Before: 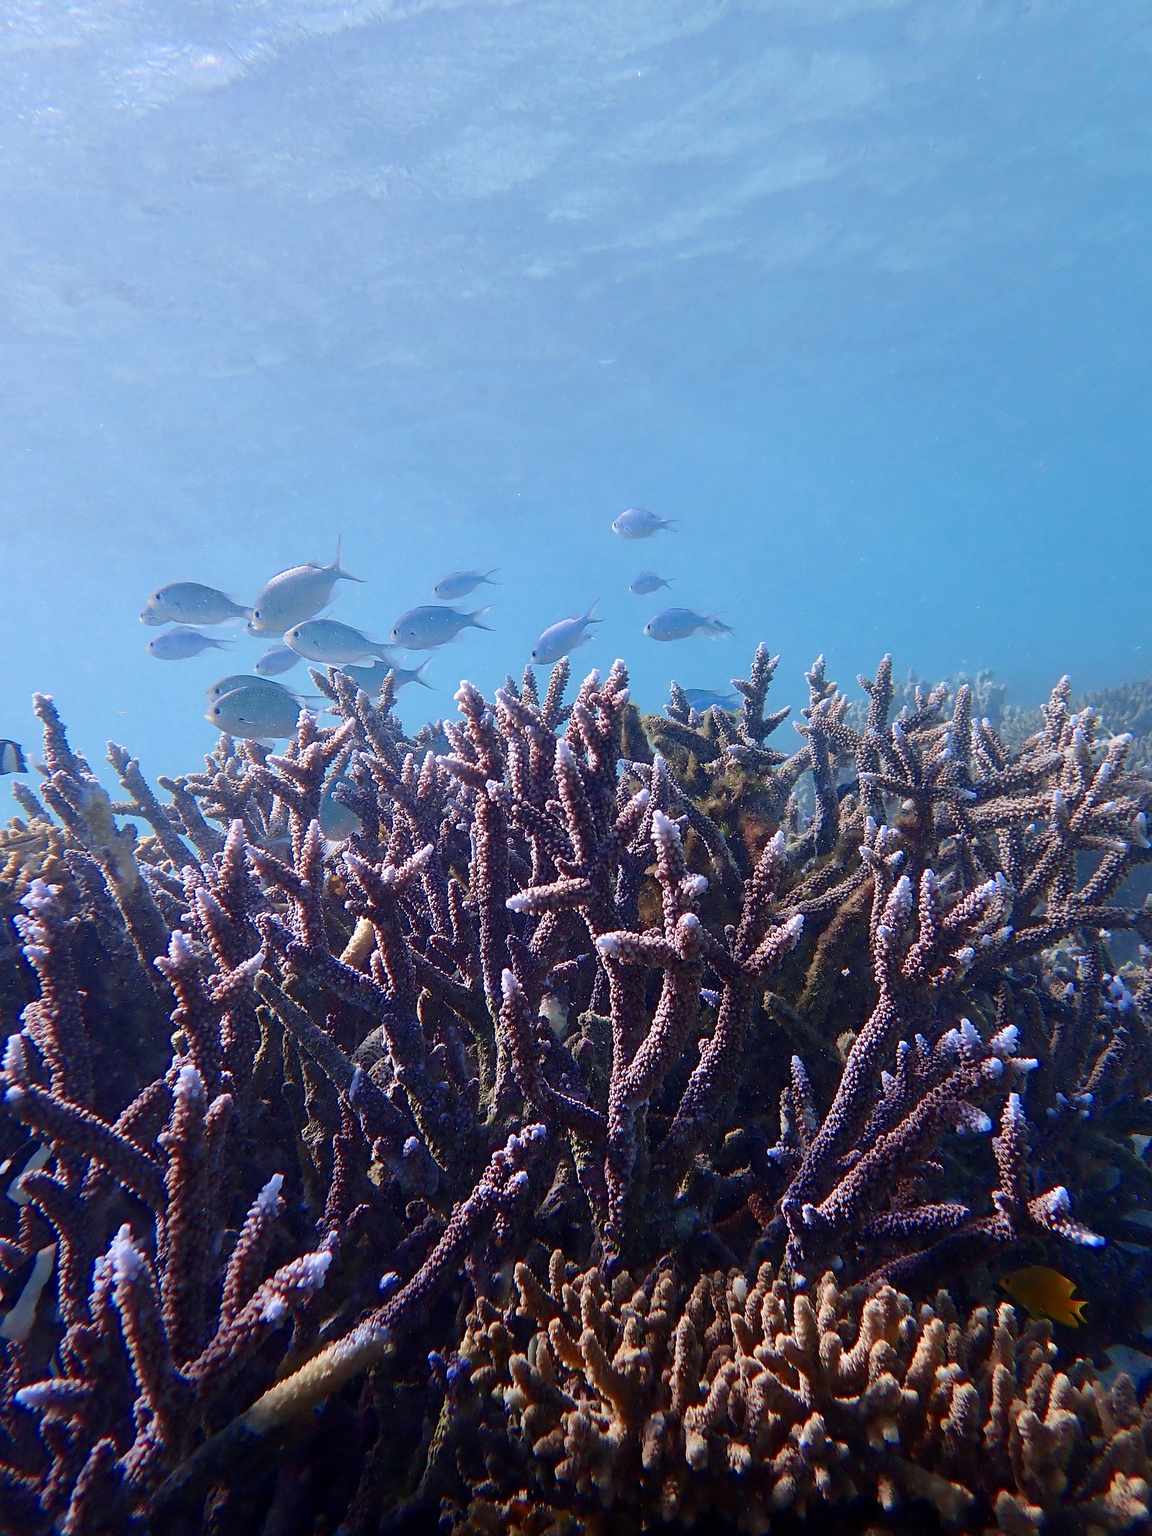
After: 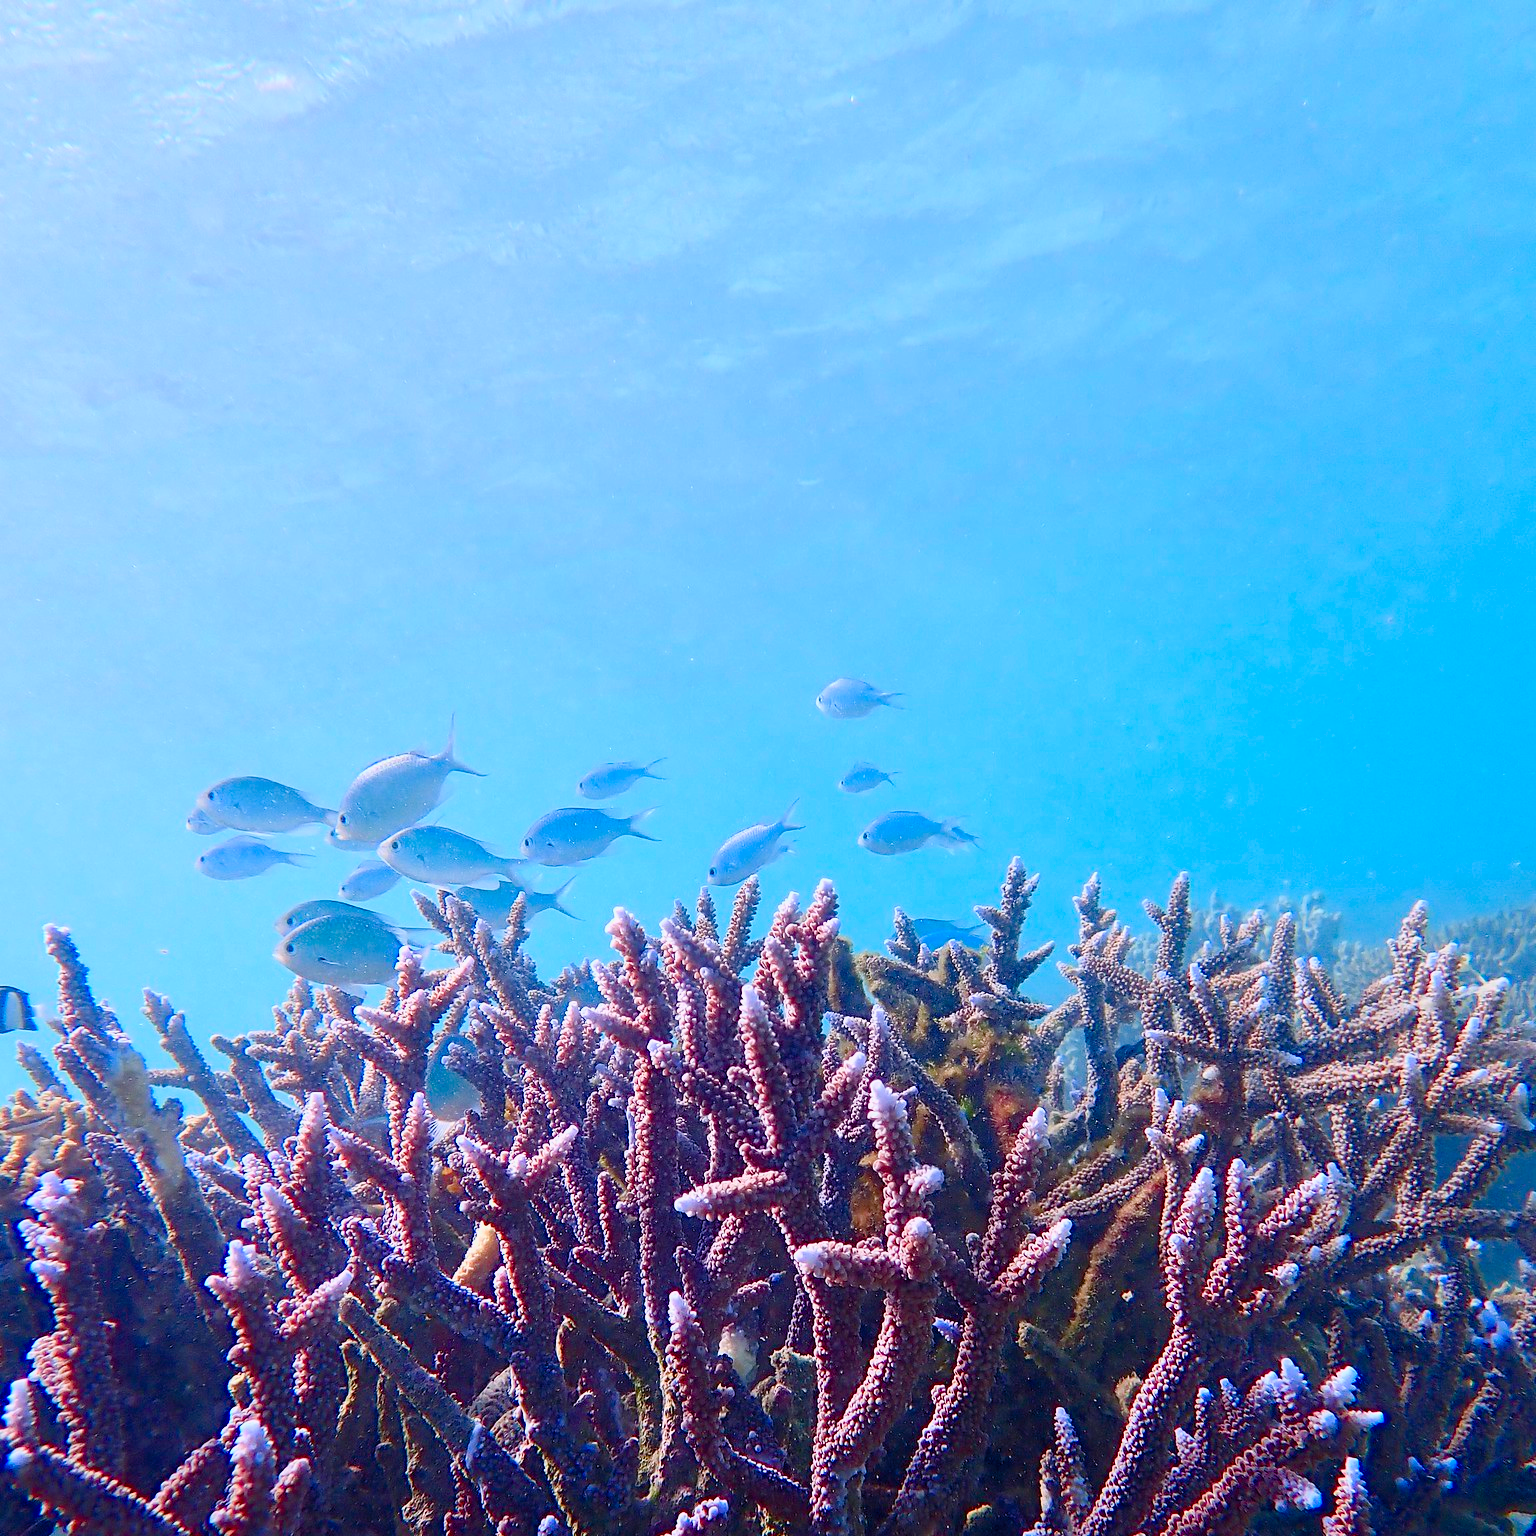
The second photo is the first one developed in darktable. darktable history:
contrast brightness saturation: contrast 0.2, brightness 0.16, saturation 0.22
color balance rgb: shadows lift › chroma 1%, shadows lift › hue 113°, highlights gain › chroma 0.2%, highlights gain › hue 333°, perceptual saturation grading › global saturation 20%, perceptual saturation grading › highlights -25%, perceptual saturation grading › shadows 25%, contrast -10%
crop: bottom 24.967%
